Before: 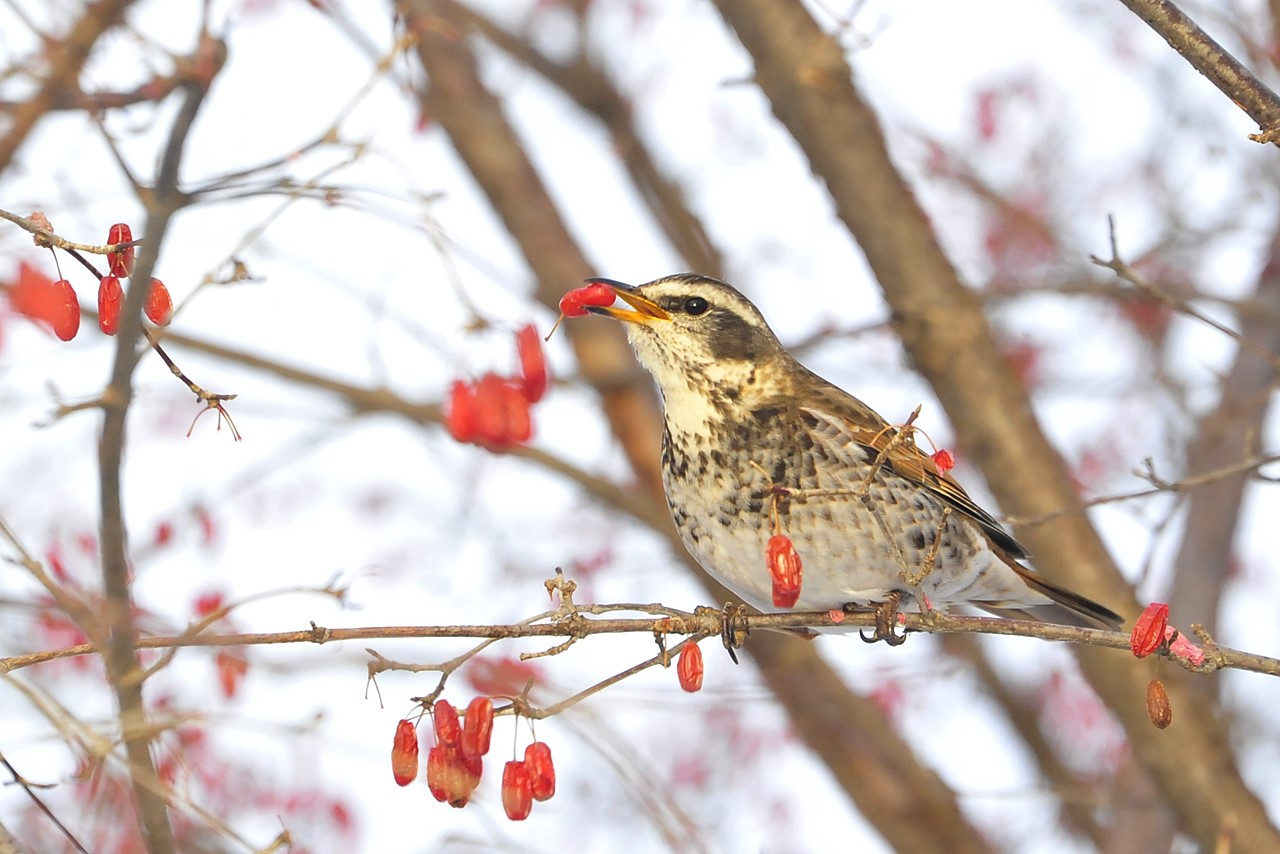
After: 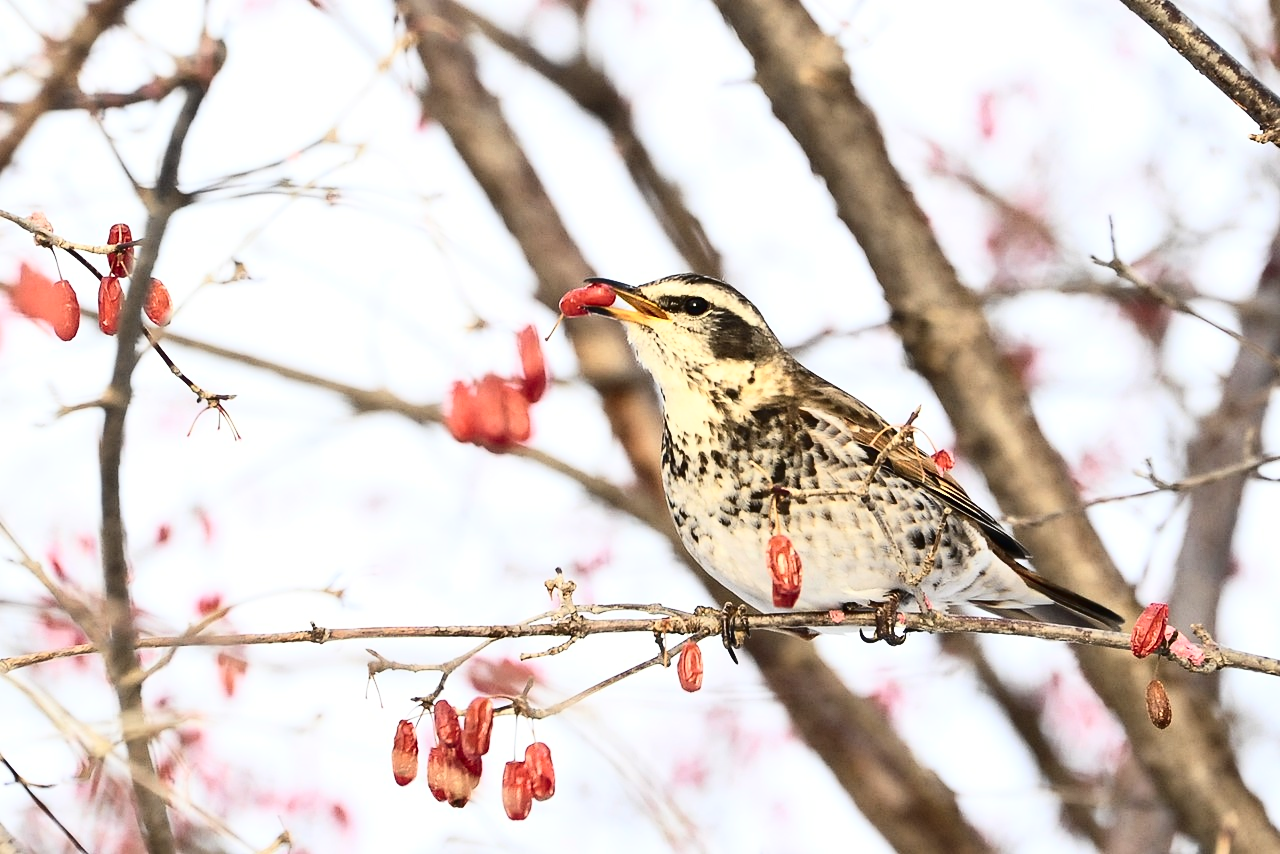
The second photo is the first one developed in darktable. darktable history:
contrast brightness saturation: contrast 0.5, saturation -0.1
